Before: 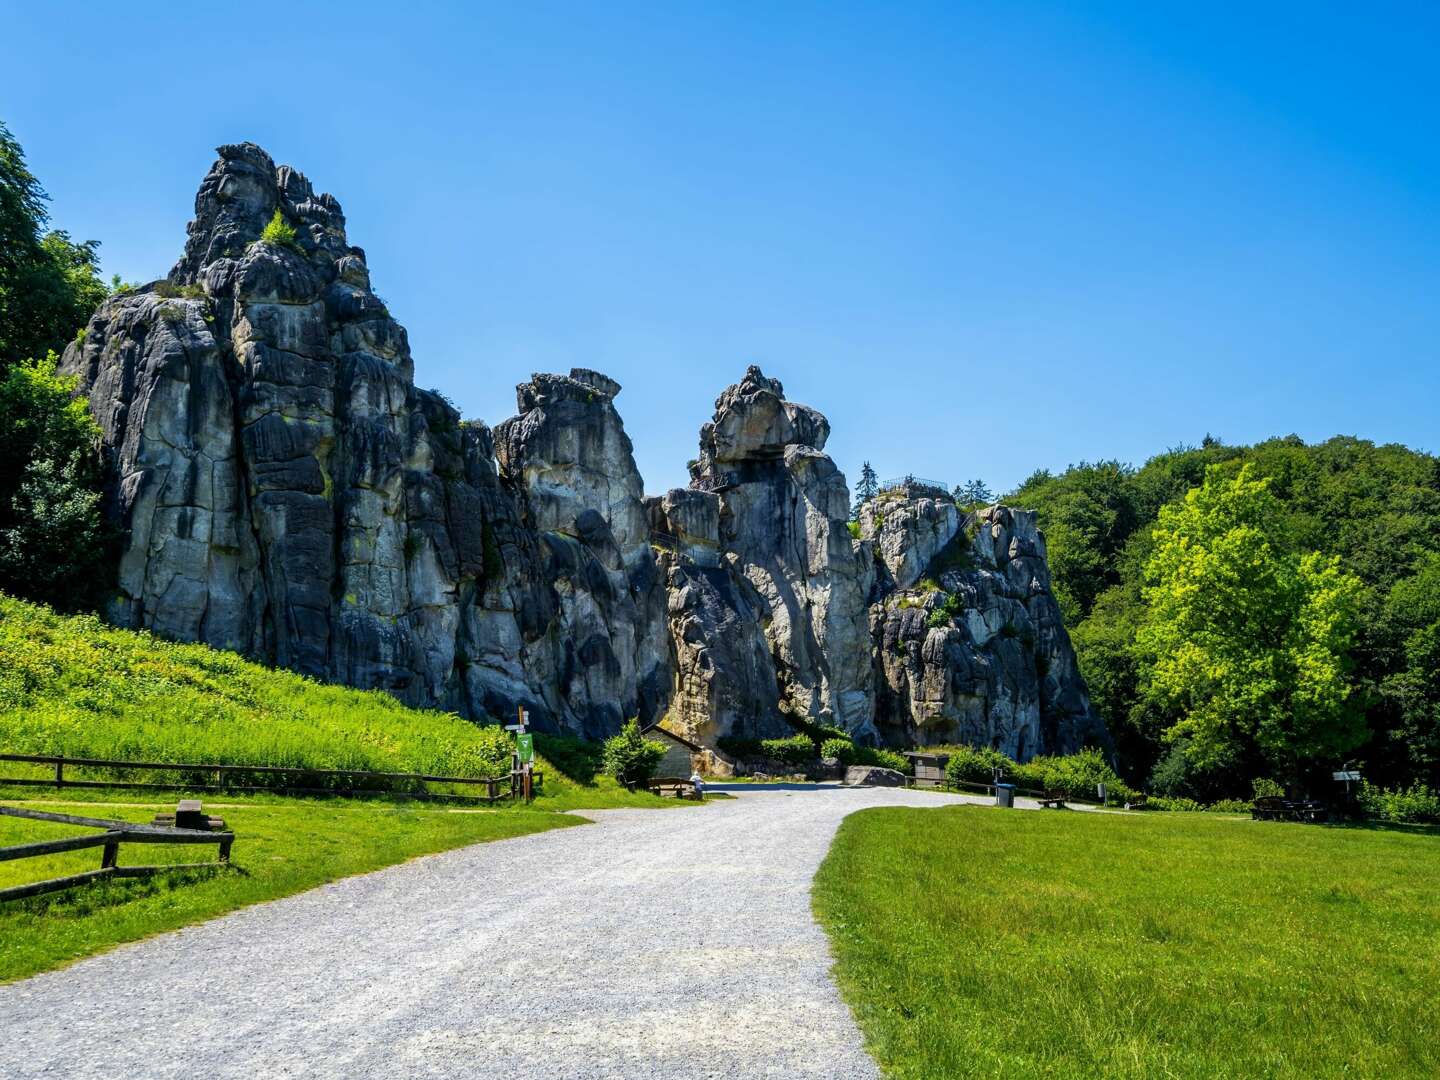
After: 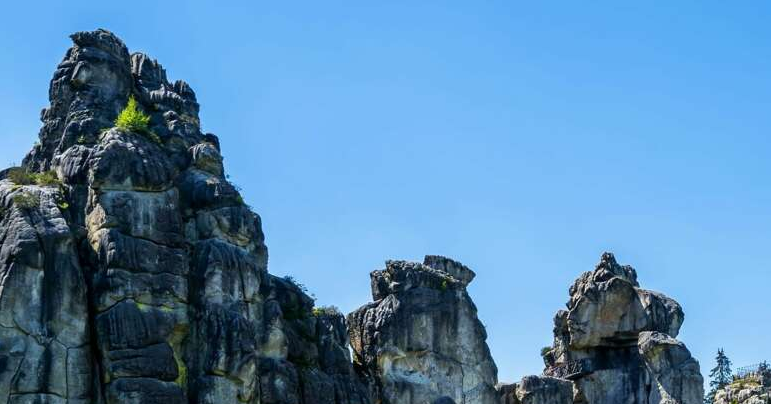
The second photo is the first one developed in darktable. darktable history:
crop: left 10.179%, top 10.55%, right 36.244%, bottom 52.035%
